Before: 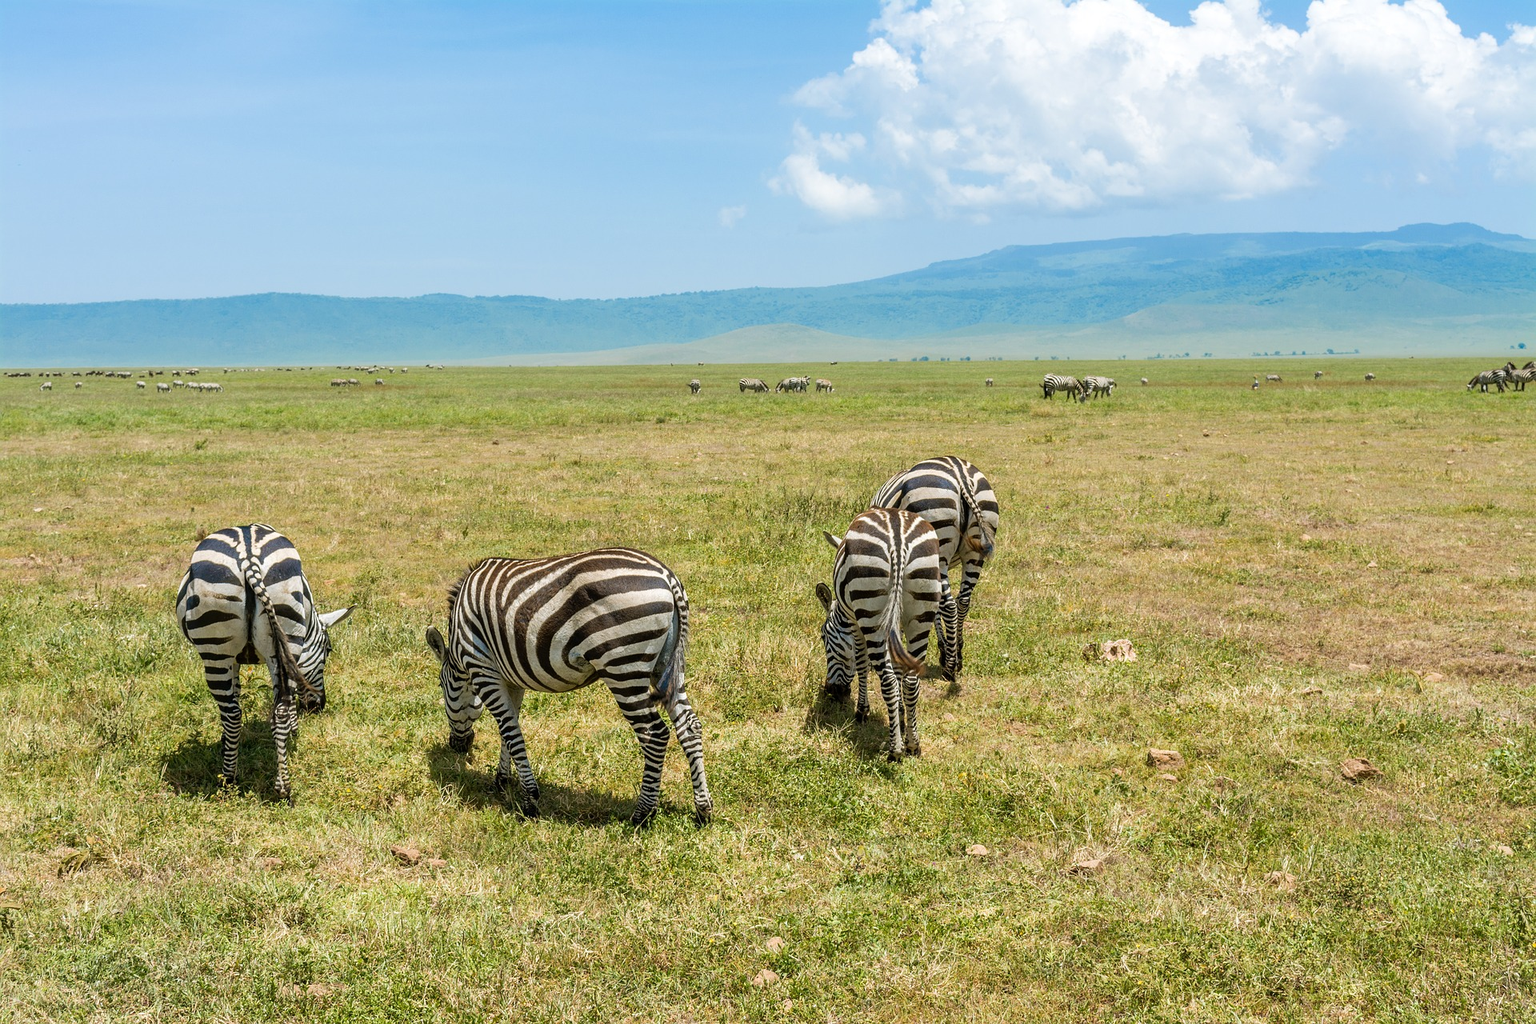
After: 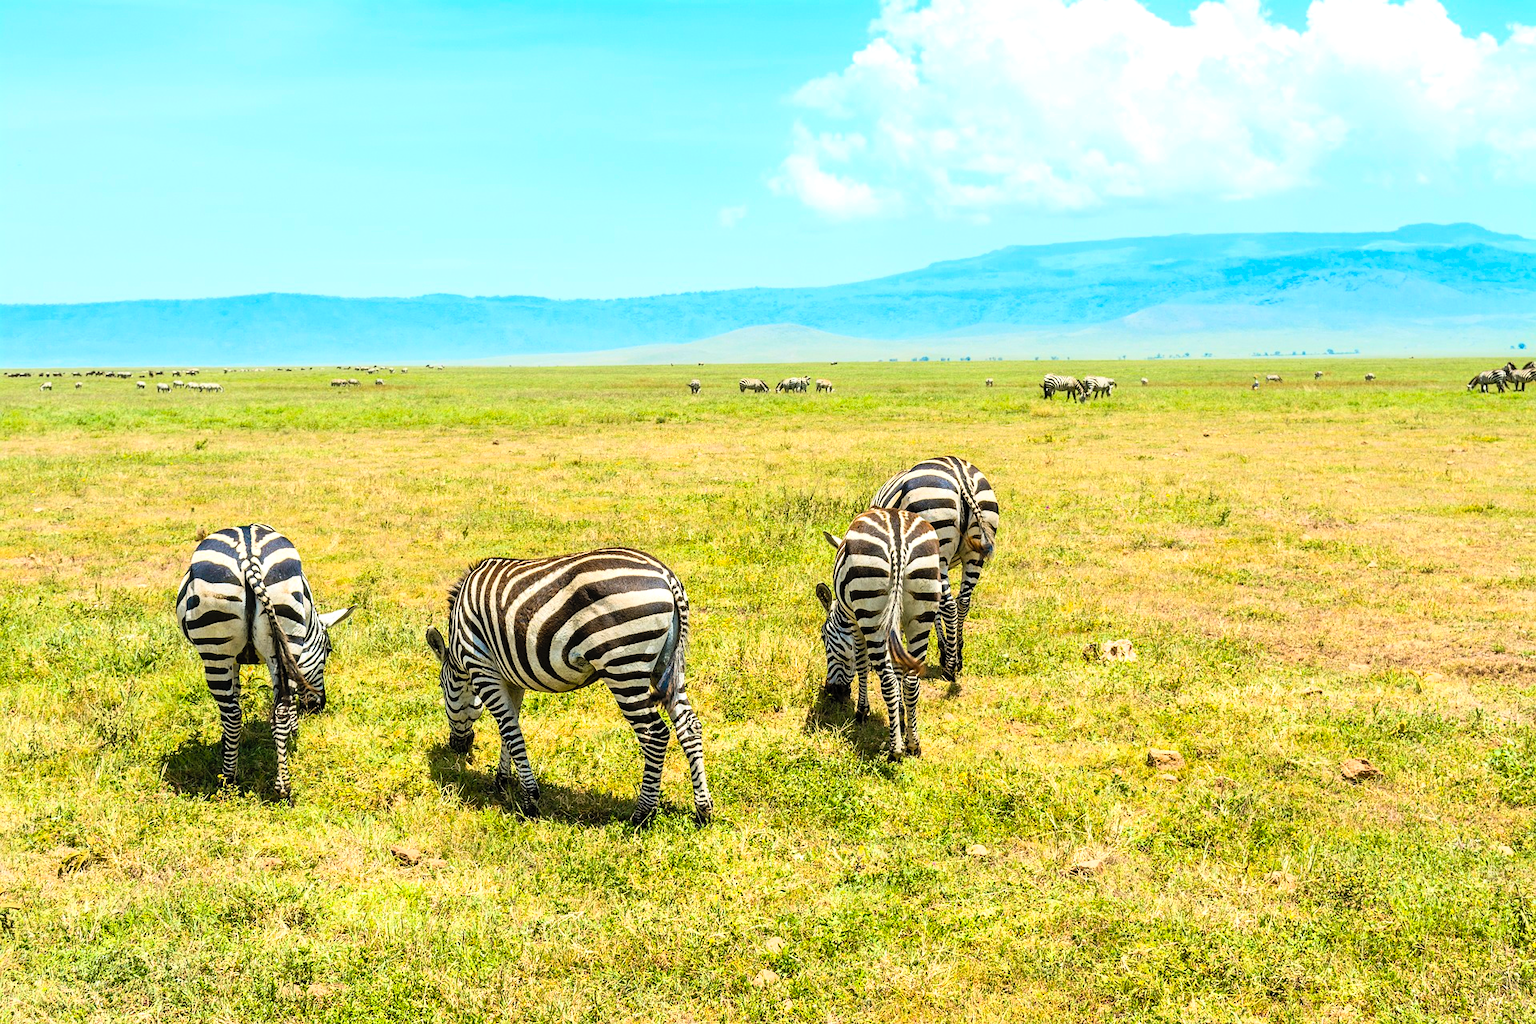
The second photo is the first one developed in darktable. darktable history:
contrast brightness saturation: contrast 0.239, brightness 0.264, saturation 0.39
color balance rgb: perceptual saturation grading › global saturation 0.42%, global vibrance 25.053%, contrast 19.984%
